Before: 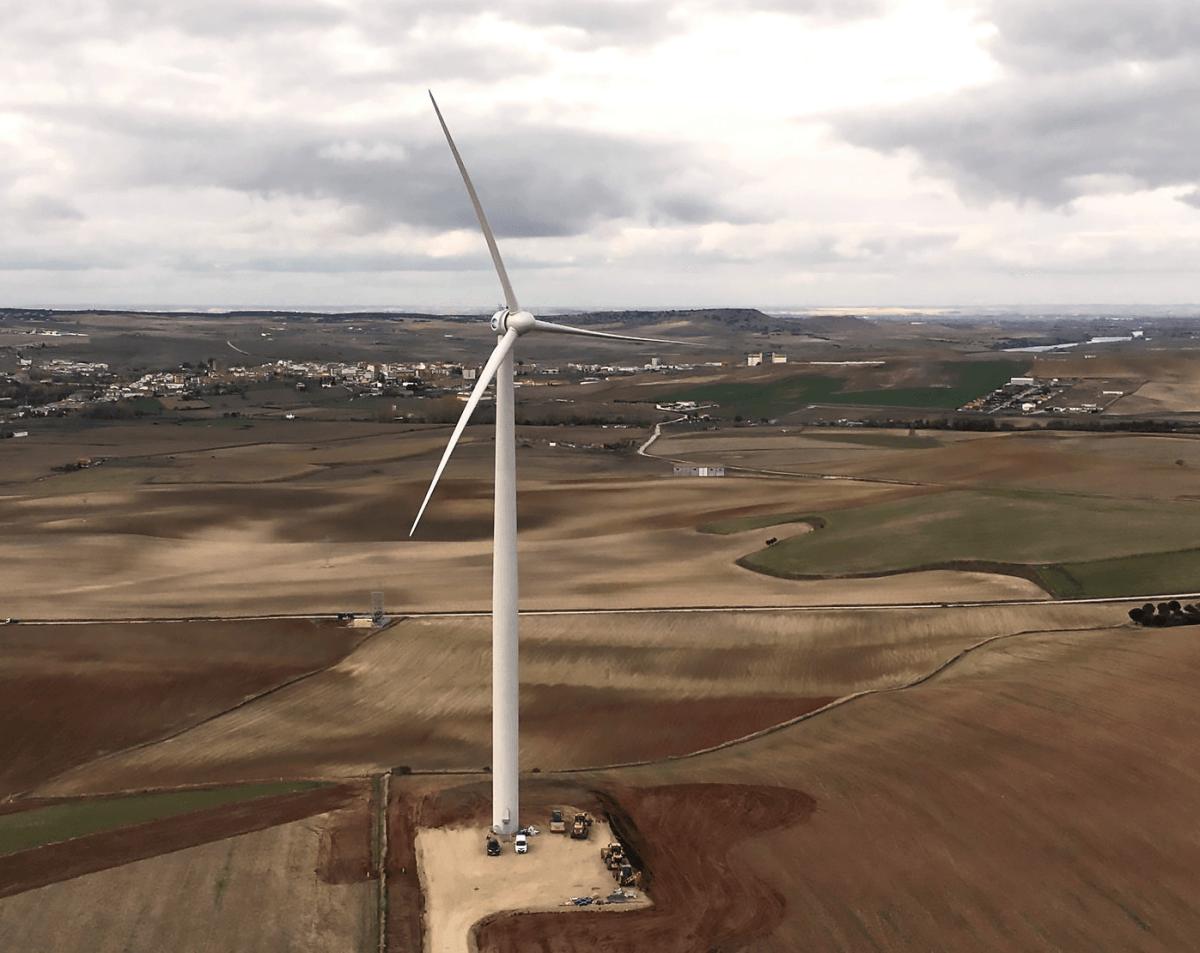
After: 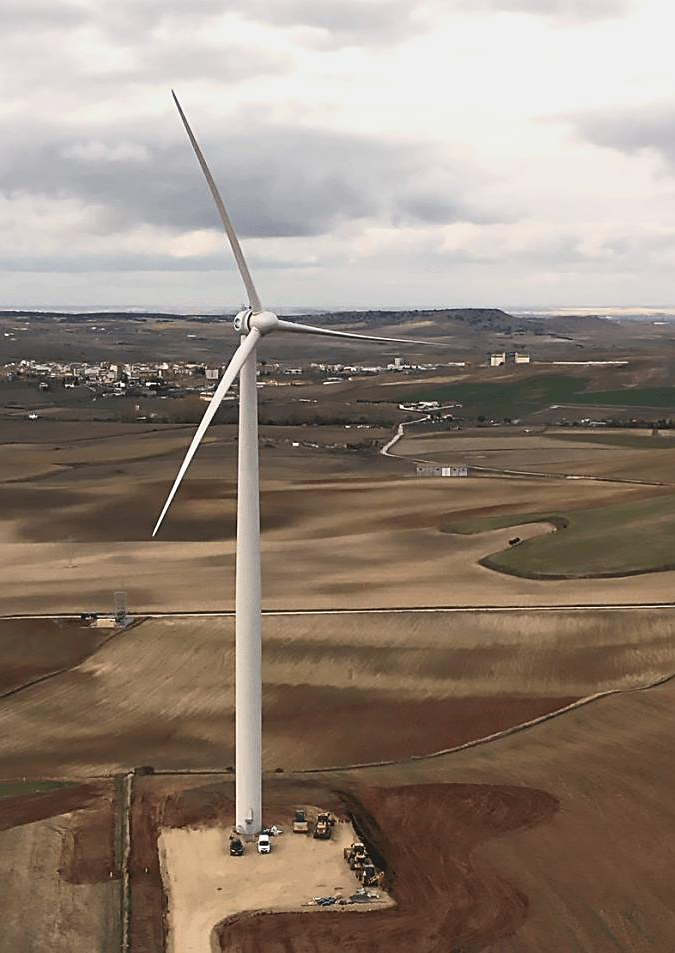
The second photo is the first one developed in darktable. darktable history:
tone curve: curves: ch0 [(0, 0) (0.265, 0.253) (0.732, 0.751) (1, 1)], color space Lab, linked channels, preserve colors none
crop: left 21.496%, right 22.254%
sharpen: on, module defaults
contrast brightness saturation: contrast -0.11
